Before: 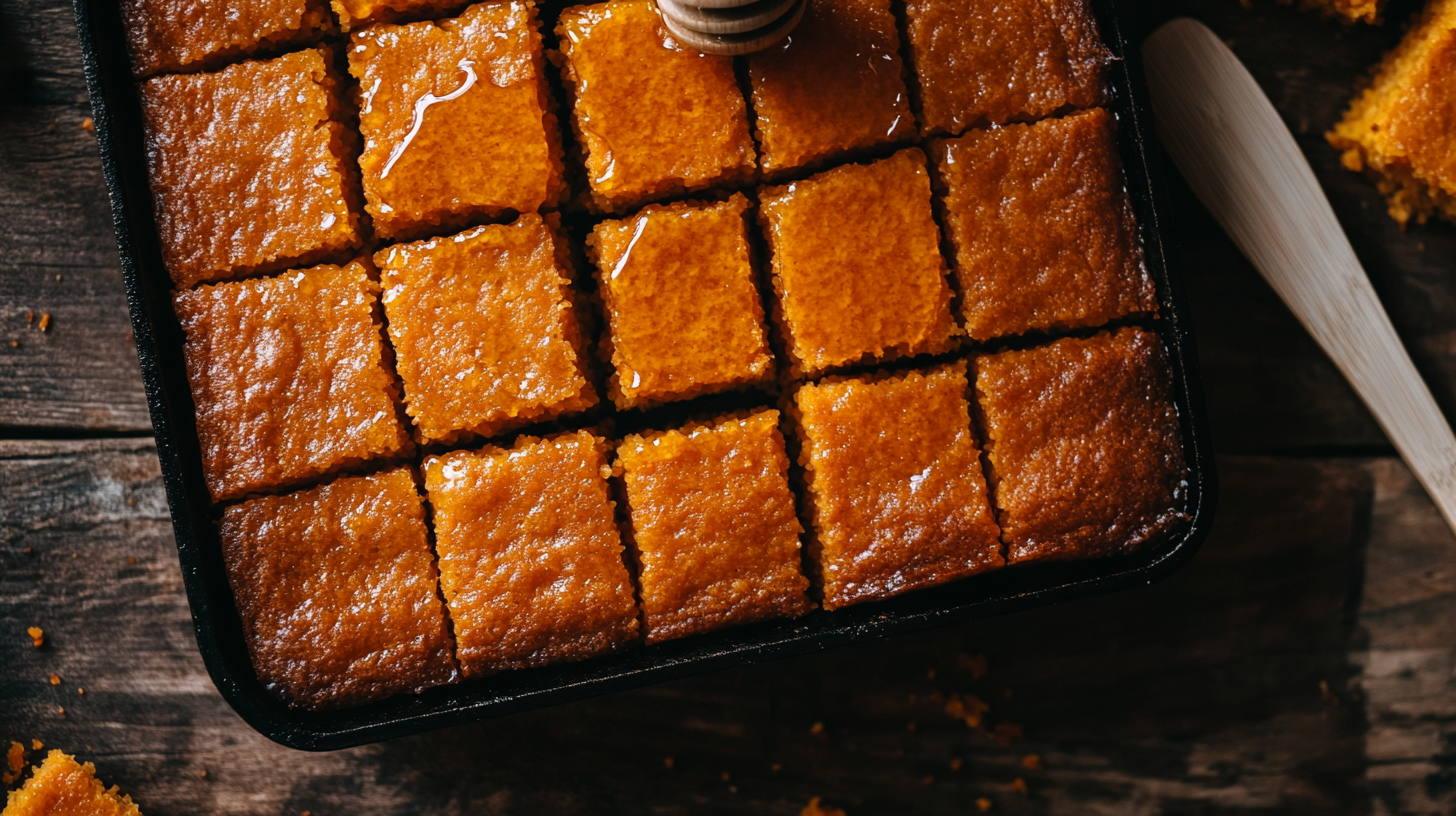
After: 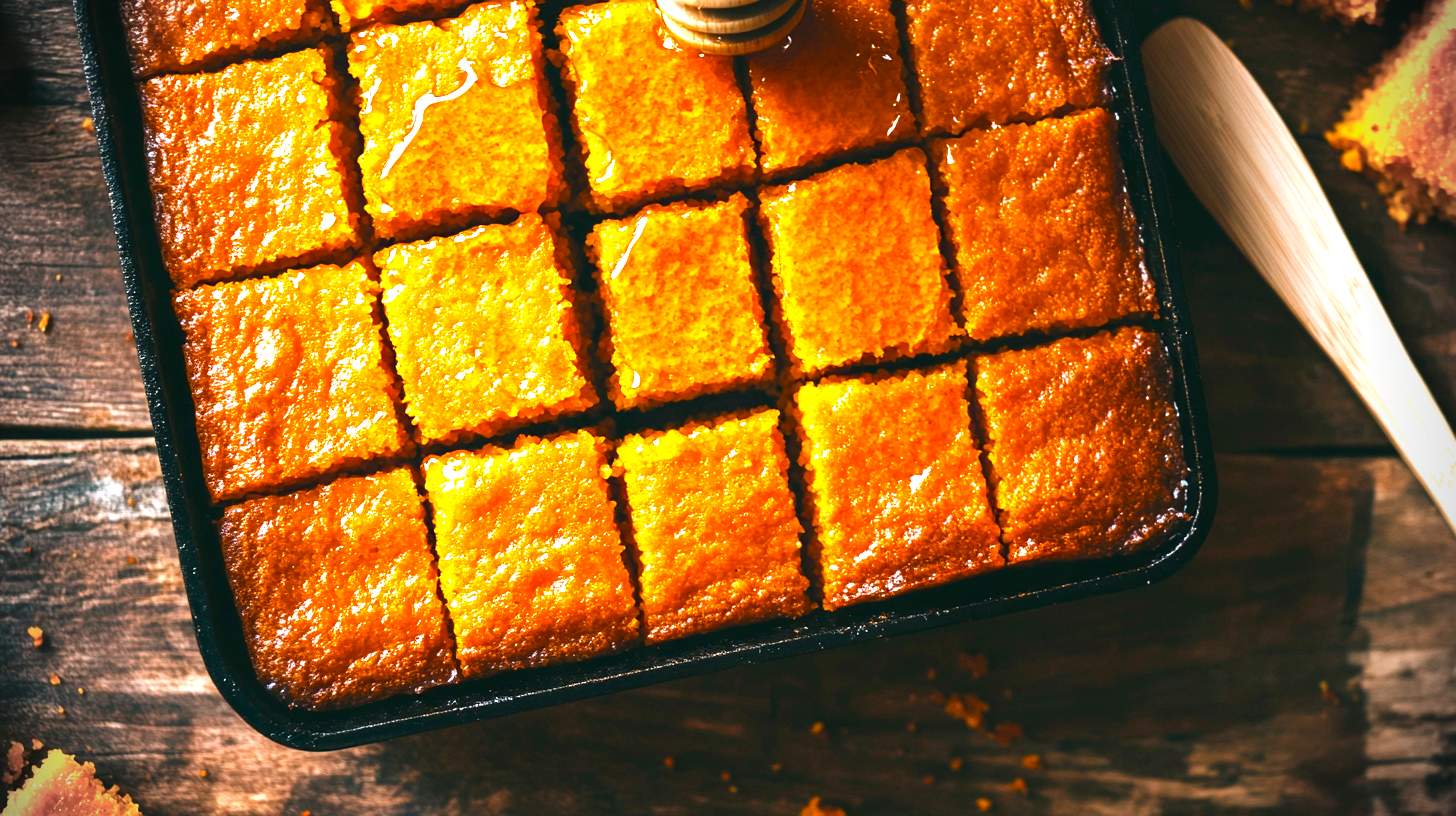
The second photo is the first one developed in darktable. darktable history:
velvia: on, module defaults
vignetting: fall-off start 88.03%, fall-off radius 24.9%
color balance rgb: linear chroma grading › global chroma 15%, perceptual saturation grading › global saturation 30%
exposure: black level correction 0, exposure 1.9 EV, compensate highlight preservation false
